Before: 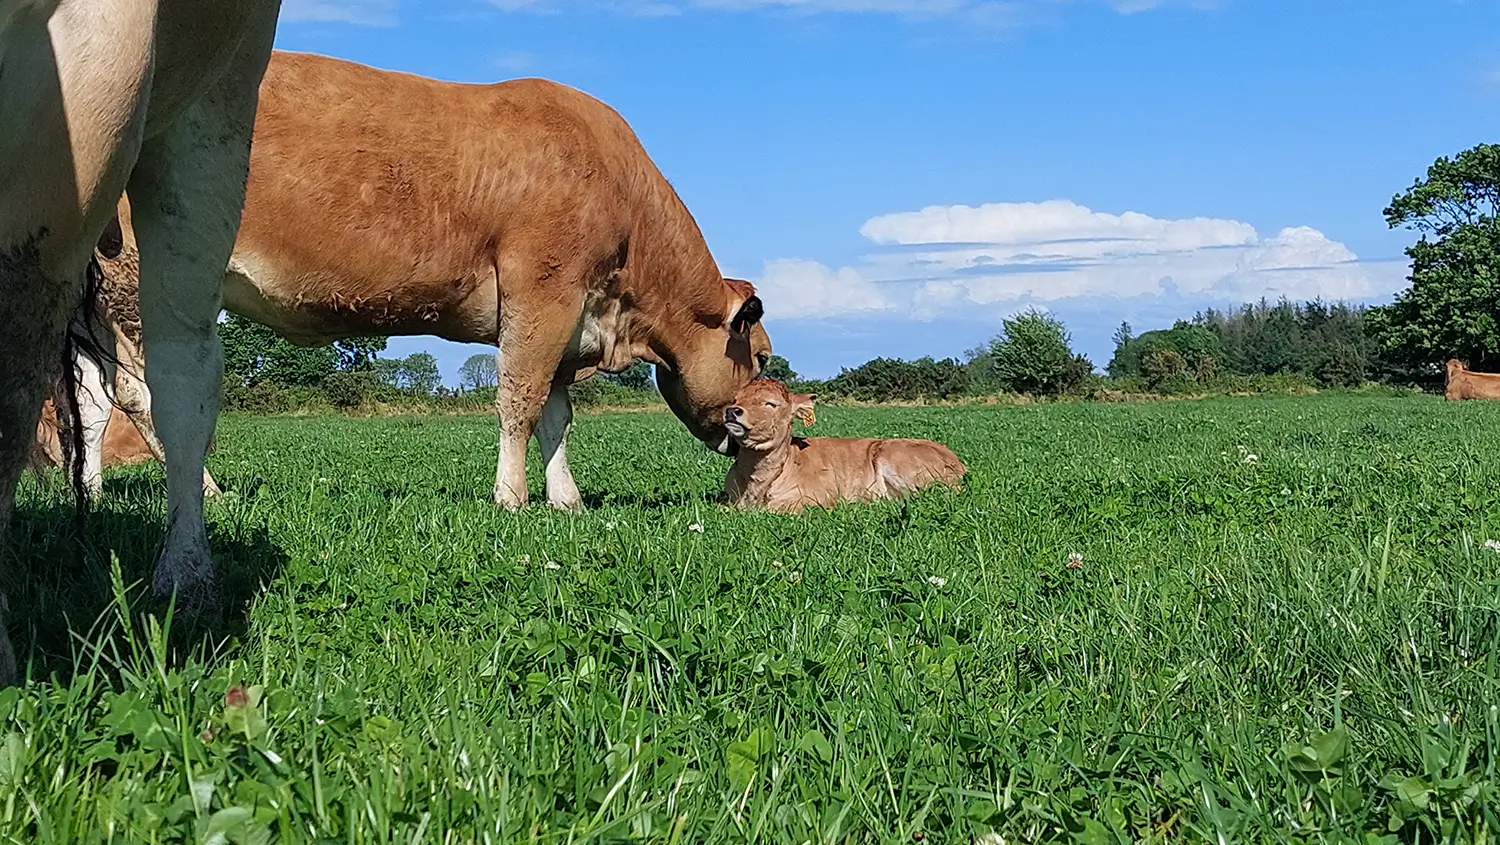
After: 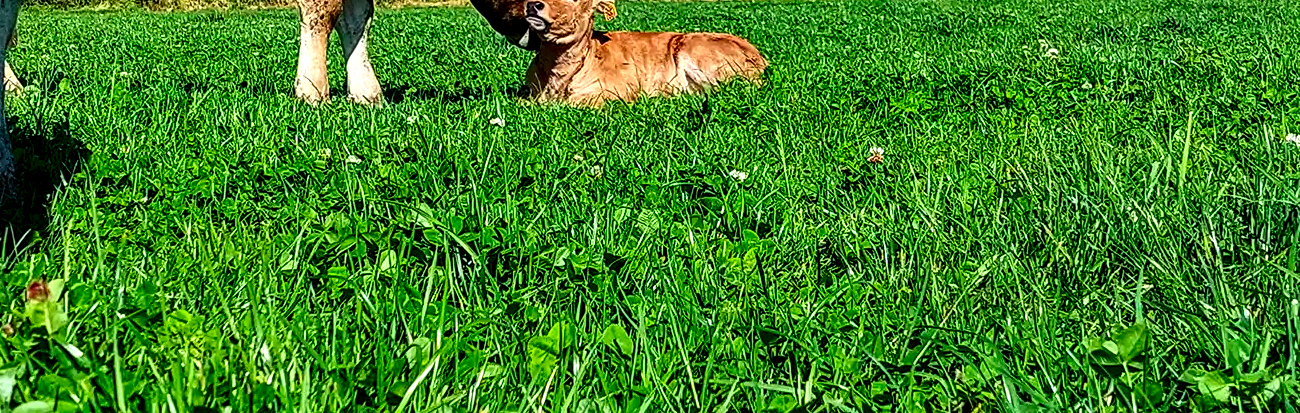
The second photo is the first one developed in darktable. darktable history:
crop and rotate: left 13.306%, top 48.129%, bottom 2.928%
contrast brightness saturation: contrast 0.26, brightness 0.02, saturation 0.87
local contrast: highlights 65%, shadows 54%, detail 169%, midtone range 0.514
